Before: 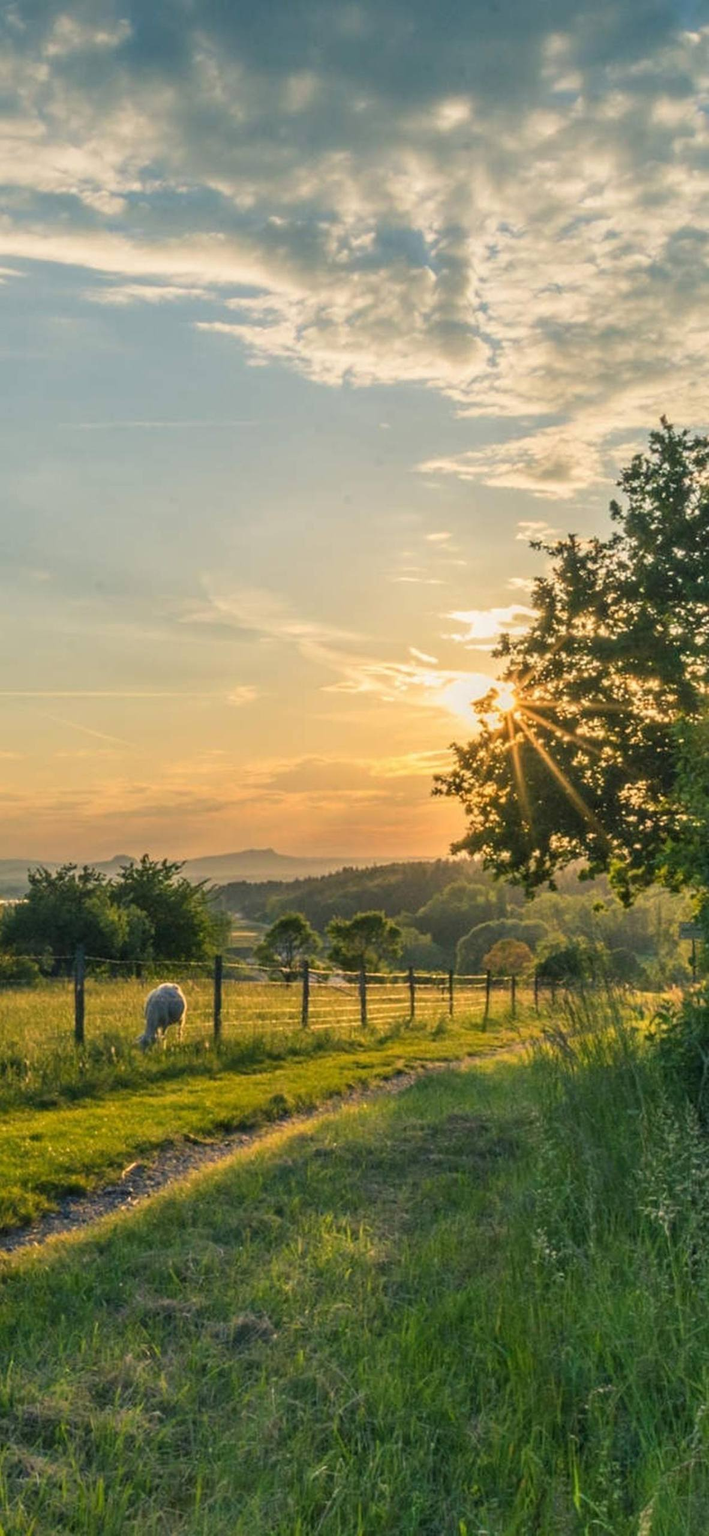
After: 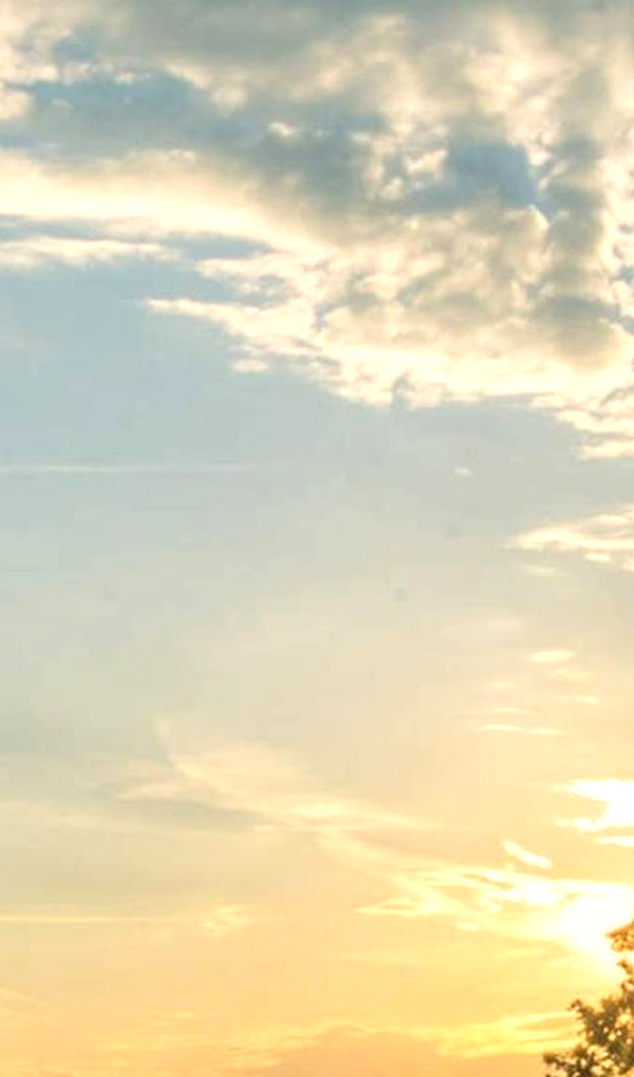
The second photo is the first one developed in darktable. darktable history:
crop: left 15.202%, top 9.304%, right 31.158%, bottom 48.604%
exposure: exposure 0.473 EV, compensate highlight preservation false
